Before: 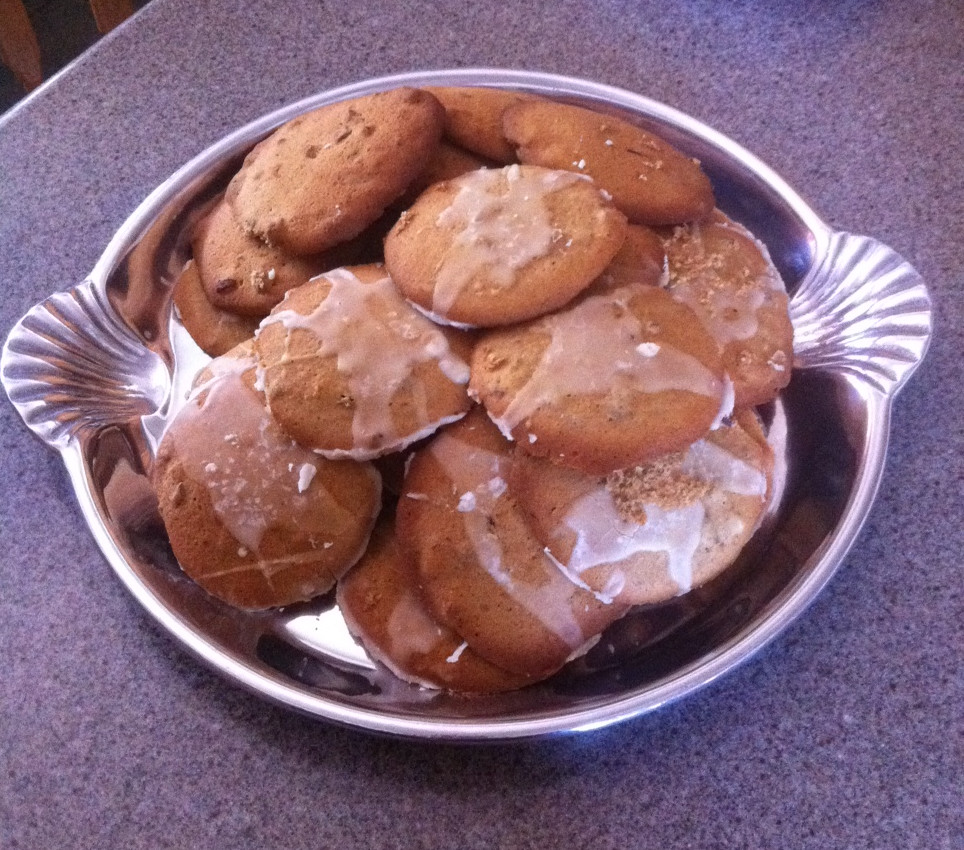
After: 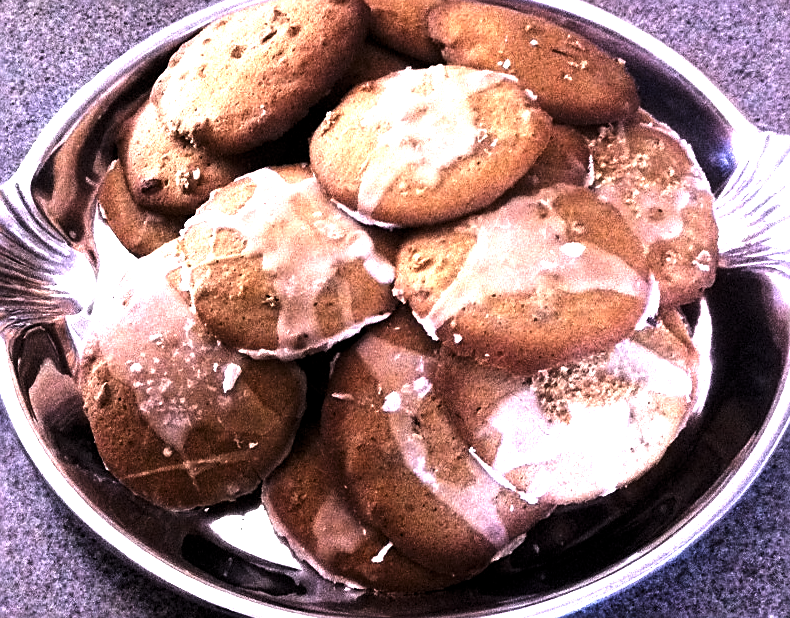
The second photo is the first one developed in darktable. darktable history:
levels: levels [0.044, 0.475, 0.791]
tone equalizer: -8 EV -0.75 EV, -7 EV -0.7 EV, -6 EV -0.6 EV, -5 EV -0.4 EV, -3 EV 0.4 EV, -2 EV 0.6 EV, -1 EV 0.7 EV, +0 EV 0.75 EV, edges refinement/feathering 500, mask exposure compensation -1.57 EV, preserve details no
crop: left 7.856%, top 11.836%, right 10.12%, bottom 15.387%
sharpen: on, module defaults
